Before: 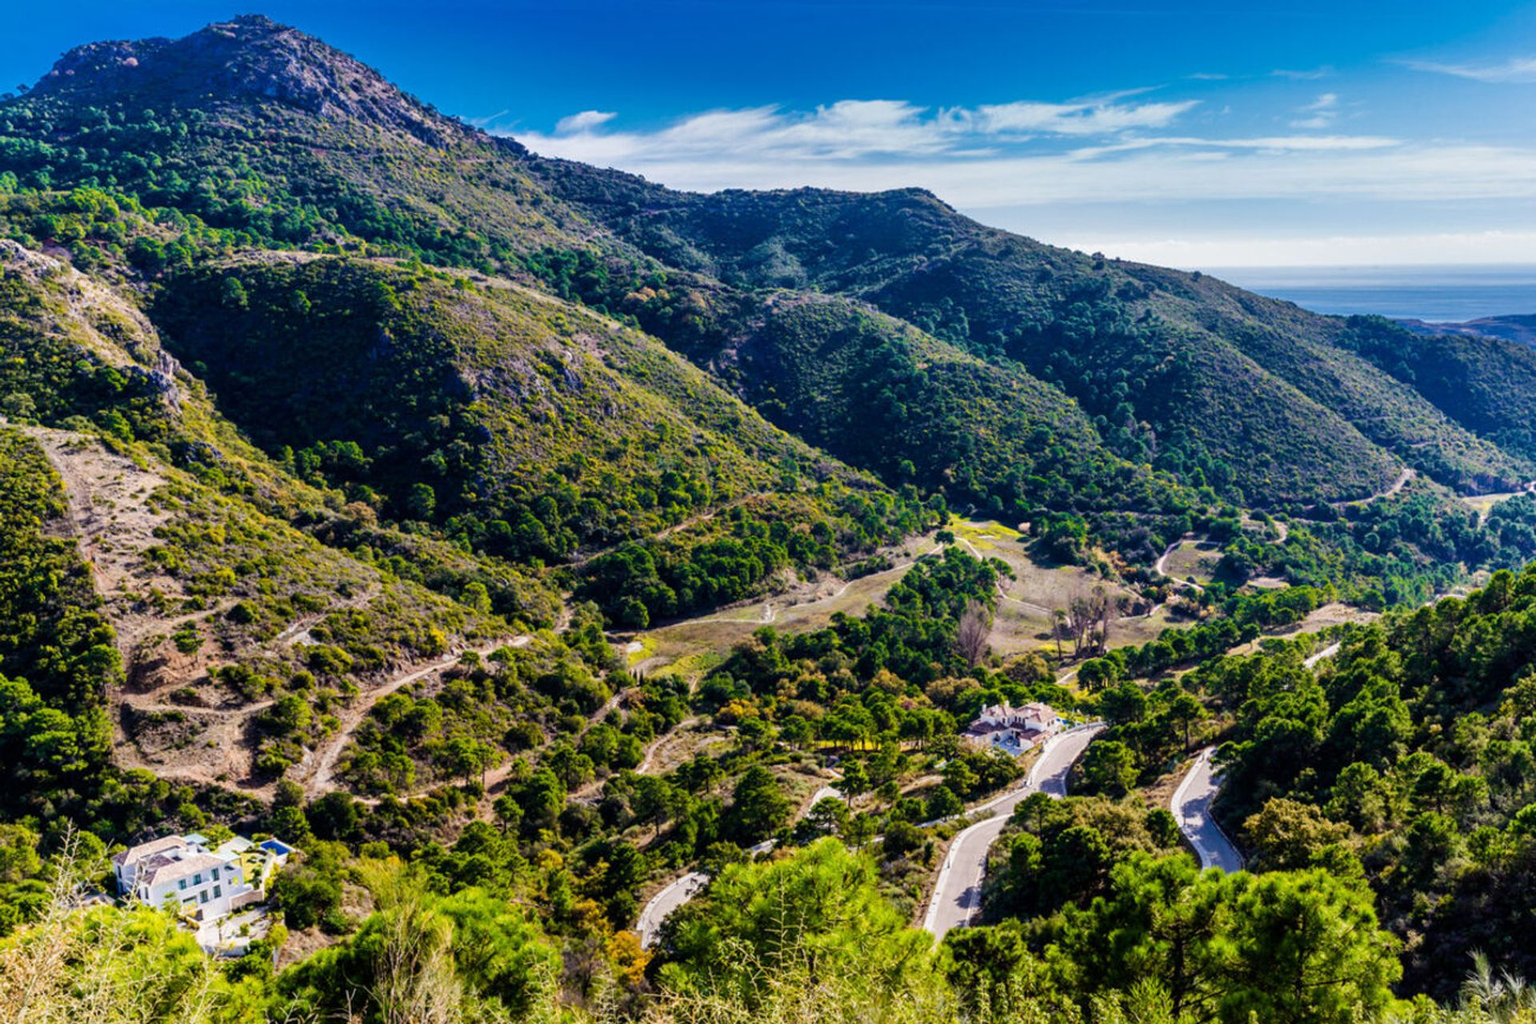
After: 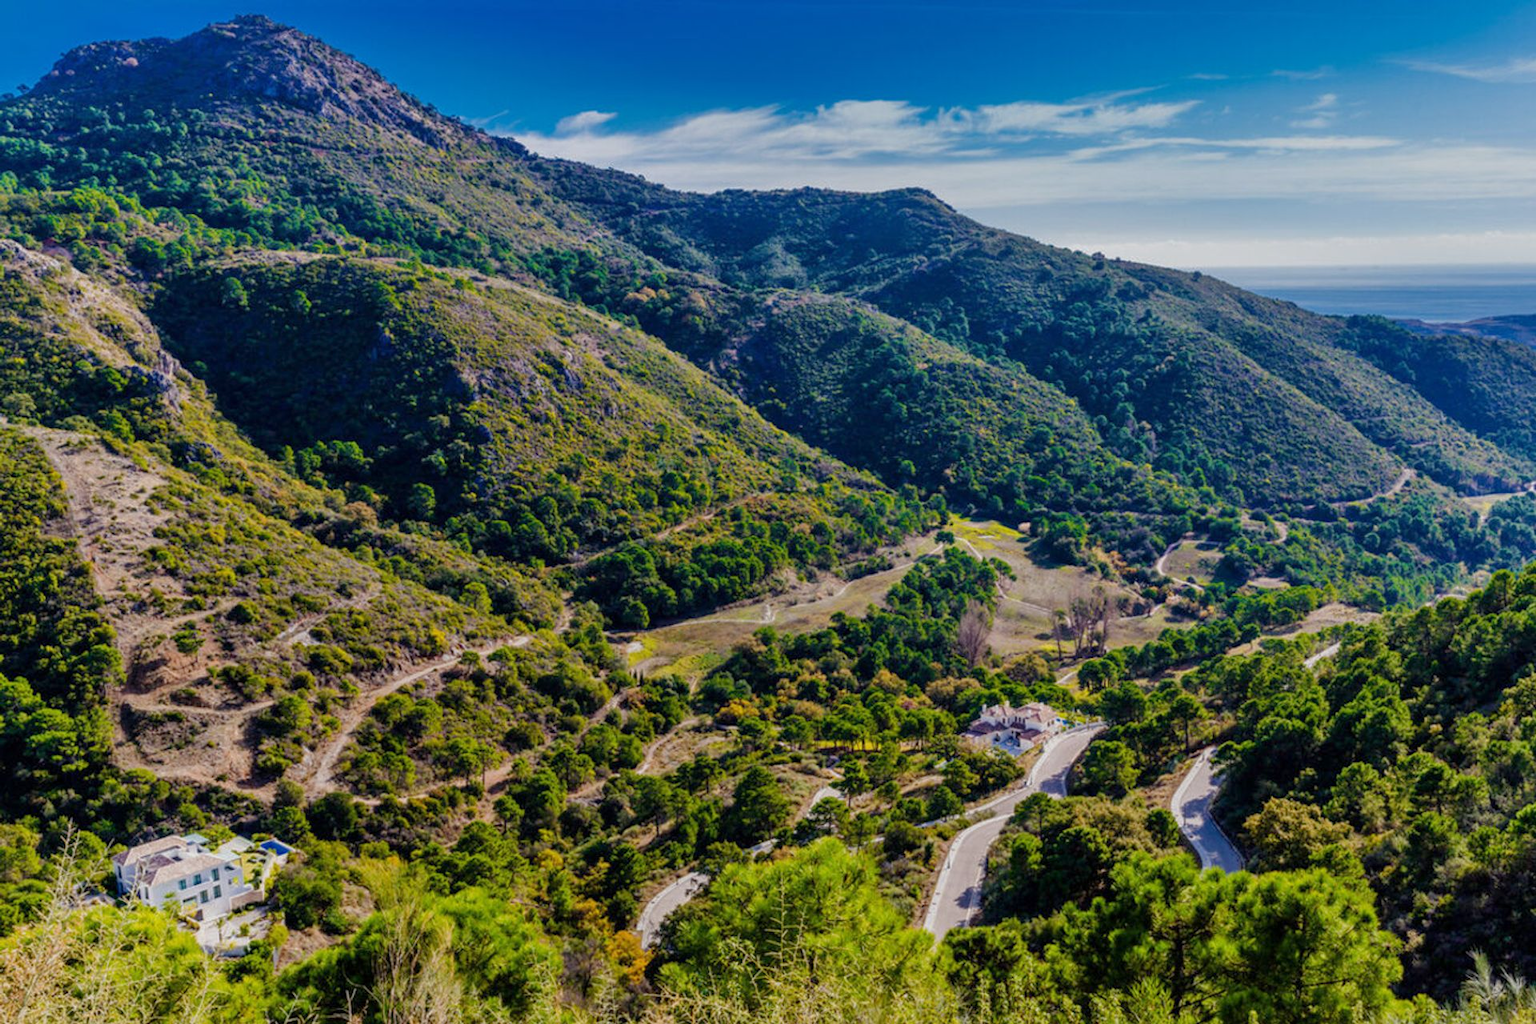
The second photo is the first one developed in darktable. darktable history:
tone equalizer: -8 EV 0.25 EV, -7 EV 0.417 EV, -6 EV 0.417 EV, -5 EV 0.25 EV, -3 EV -0.25 EV, -2 EV -0.417 EV, -1 EV -0.417 EV, +0 EV -0.25 EV, edges refinement/feathering 500, mask exposure compensation -1.57 EV, preserve details guided filter
exposure: compensate highlight preservation false
